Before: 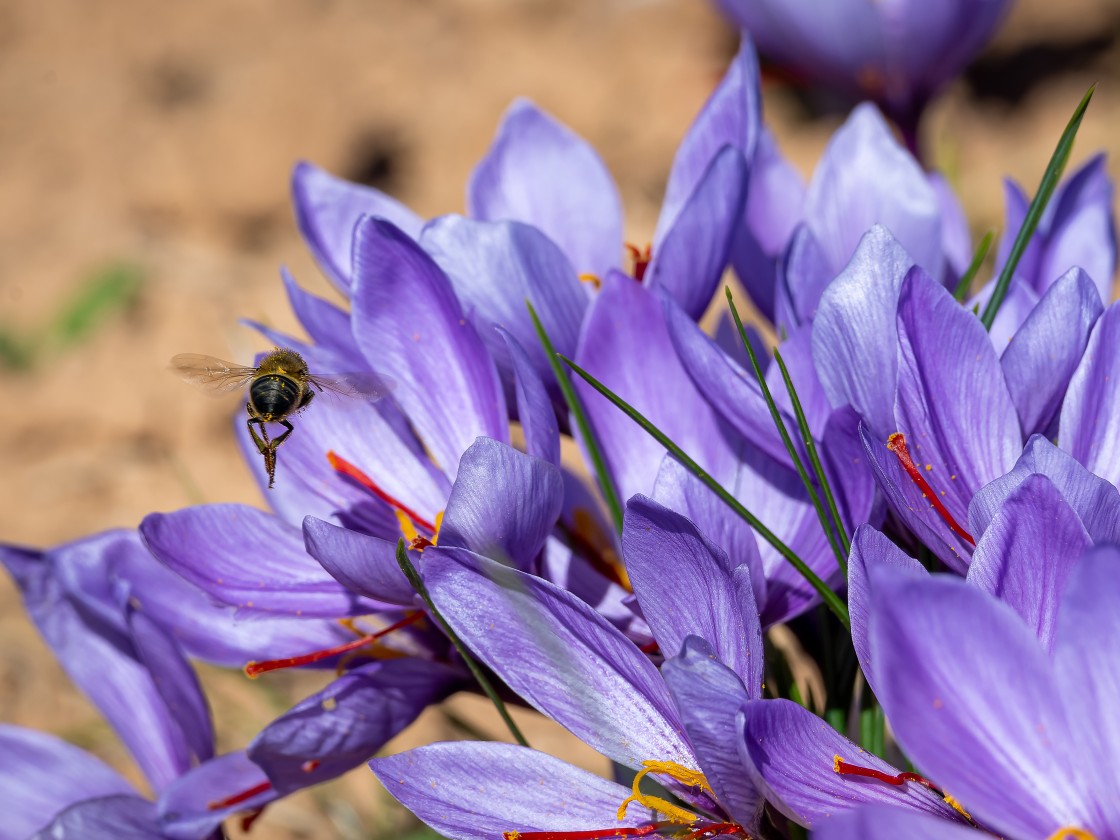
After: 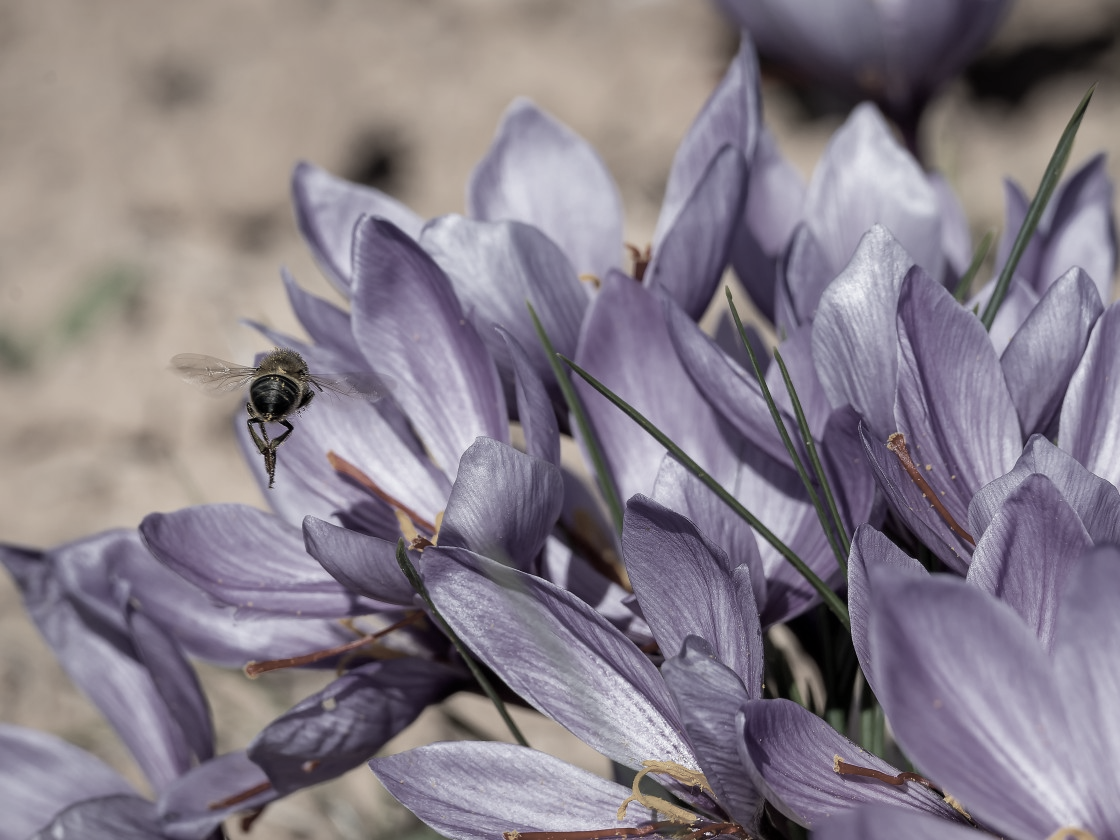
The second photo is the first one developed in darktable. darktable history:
color zones: curves: ch0 [(0, 0.444) (0.143, 0.442) (0.286, 0.441) (0.429, 0.441) (0.571, 0.441) (0.714, 0.441) (0.857, 0.442) (1, 0.444)]
color correction: highlights b* -0.049, saturation 0.28
tone equalizer: edges refinement/feathering 500, mask exposure compensation -1.57 EV, preserve details no
